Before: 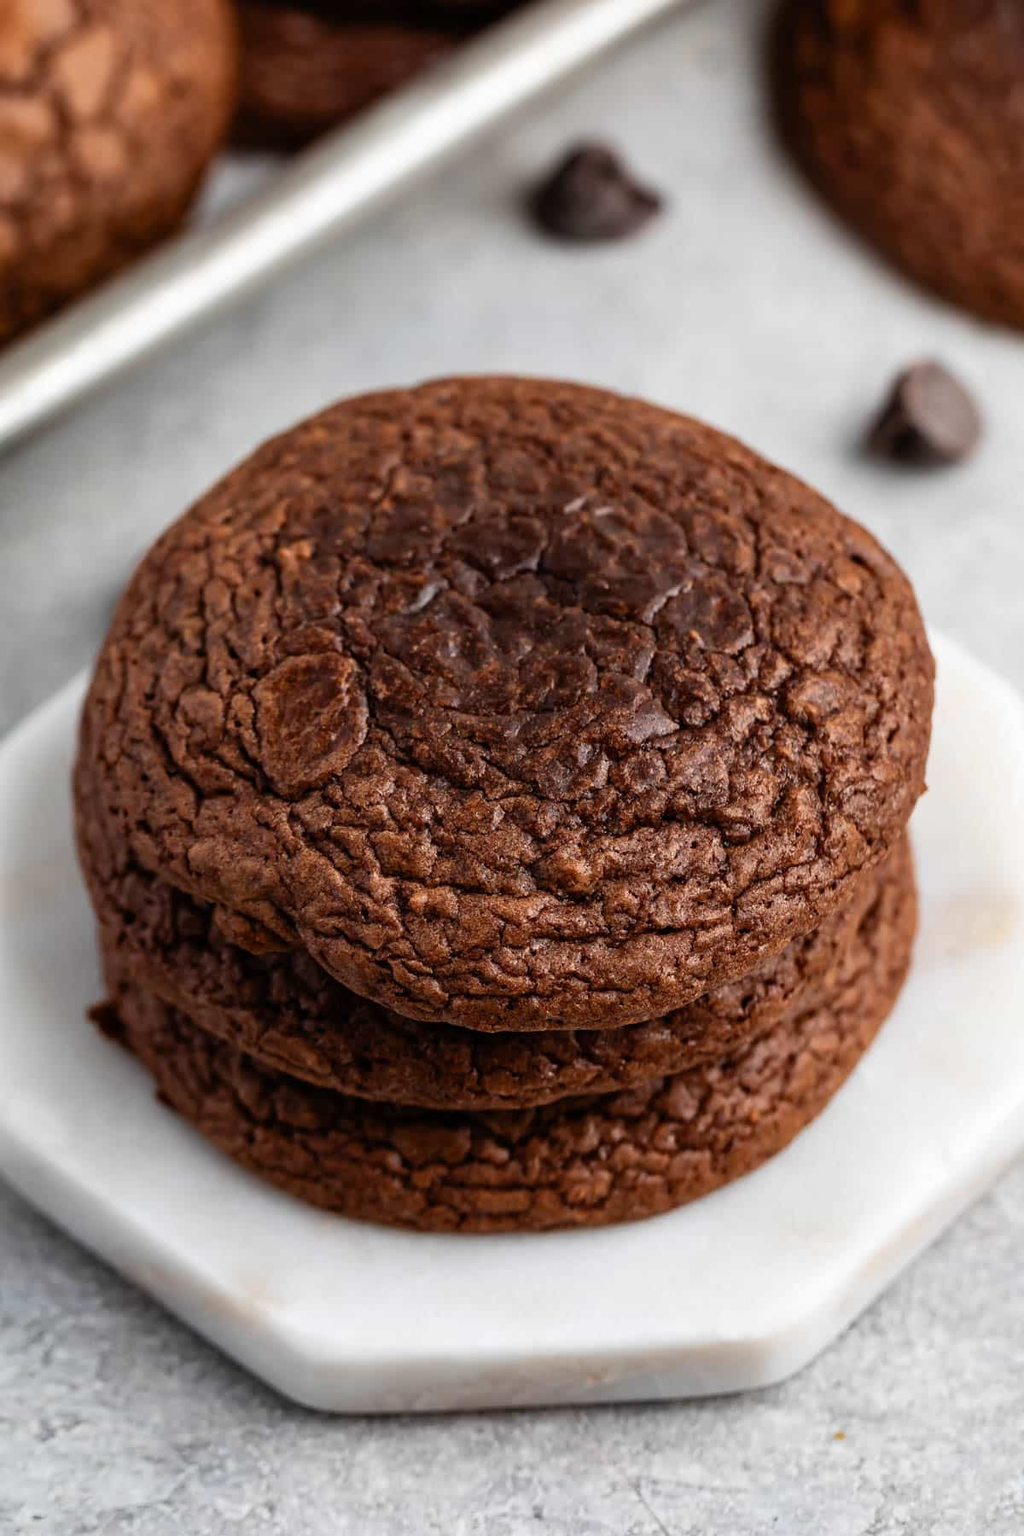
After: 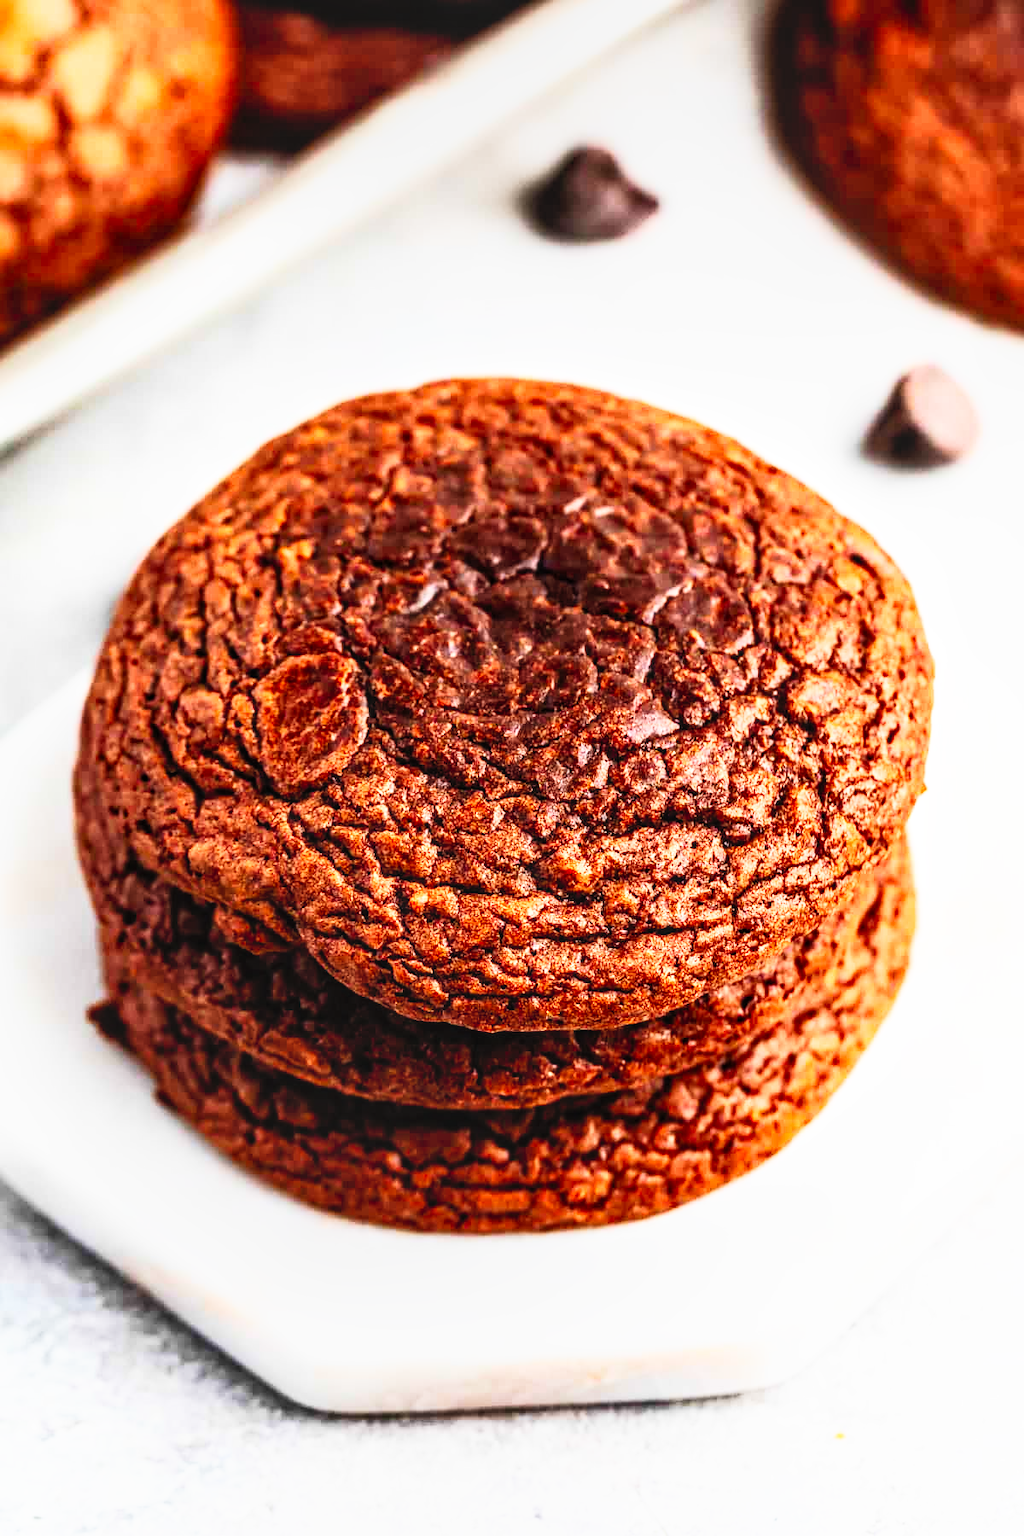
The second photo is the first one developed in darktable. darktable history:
local contrast: on, module defaults
contrast brightness saturation: contrast 0.24, brightness 0.26, saturation 0.39
tone equalizer: -8 EV -0.001 EV, -7 EV 0.001 EV, -6 EV -0.002 EV, -5 EV -0.003 EV, -4 EV -0.062 EV, -3 EV -0.222 EV, -2 EV -0.267 EV, -1 EV 0.105 EV, +0 EV 0.303 EV
base curve: curves: ch0 [(0, 0) (0.007, 0.004) (0.027, 0.03) (0.046, 0.07) (0.207, 0.54) (0.442, 0.872) (0.673, 0.972) (1, 1)], preserve colors none
